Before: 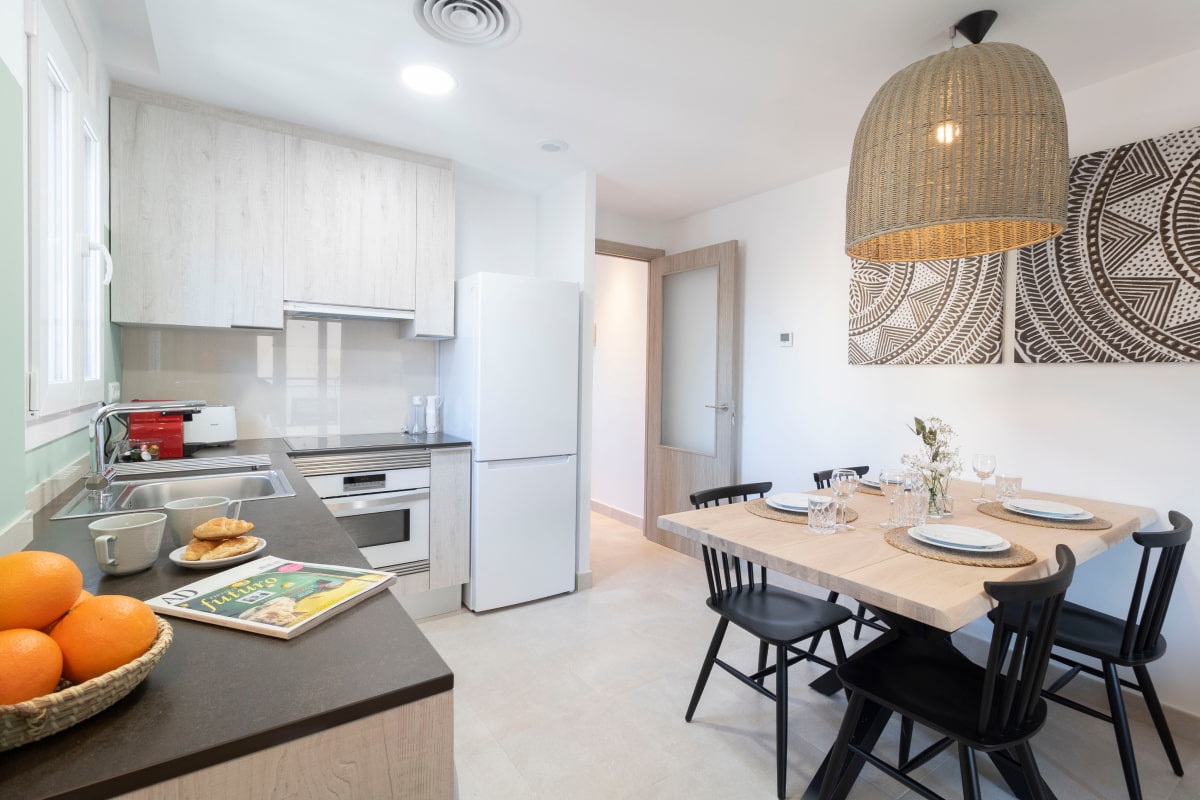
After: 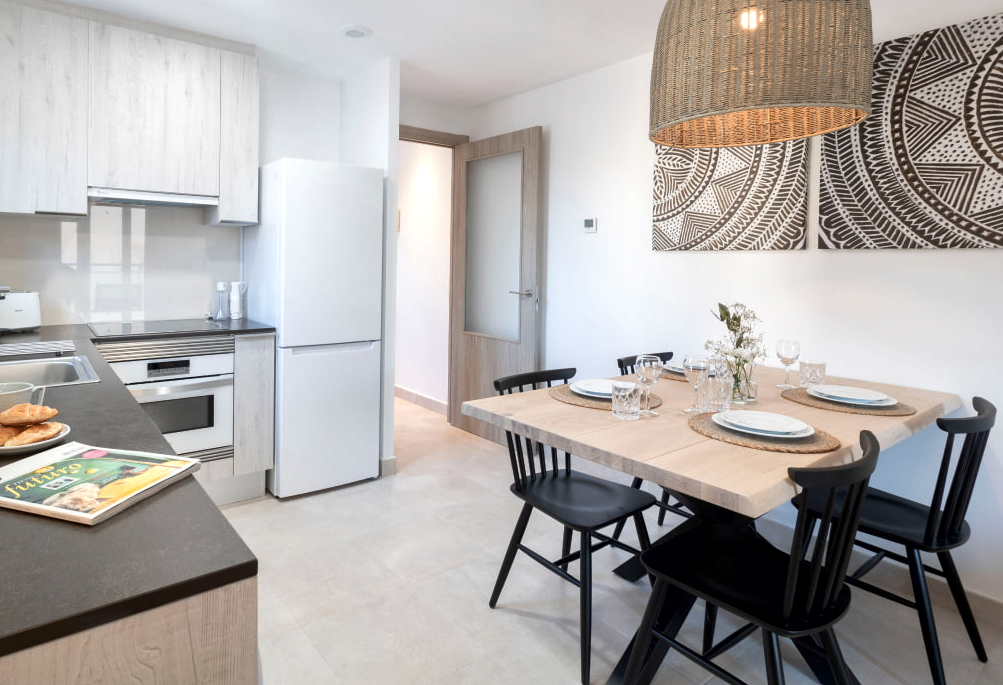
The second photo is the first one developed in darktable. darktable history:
color zones: curves: ch1 [(0, 0.455) (0.063, 0.455) (0.286, 0.495) (0.429, 0.5) (0.571, 0.5) (0.714, 0.5) (0.857, 0.5) (1, 0.455)]; ch2 [(0, 0.532) (0.063, 0.521) (0.233, 0.447) (0.429, 0.489) (0.571, 0.5) (0.714, 0.5) (0.857, 0.5) (1, 0.532)]
crop: left 16.371%, top 14.274%
local contrast: mode bilateral grid, contrast 25, coarseness 59, detail 152%, midtone range 0.2
